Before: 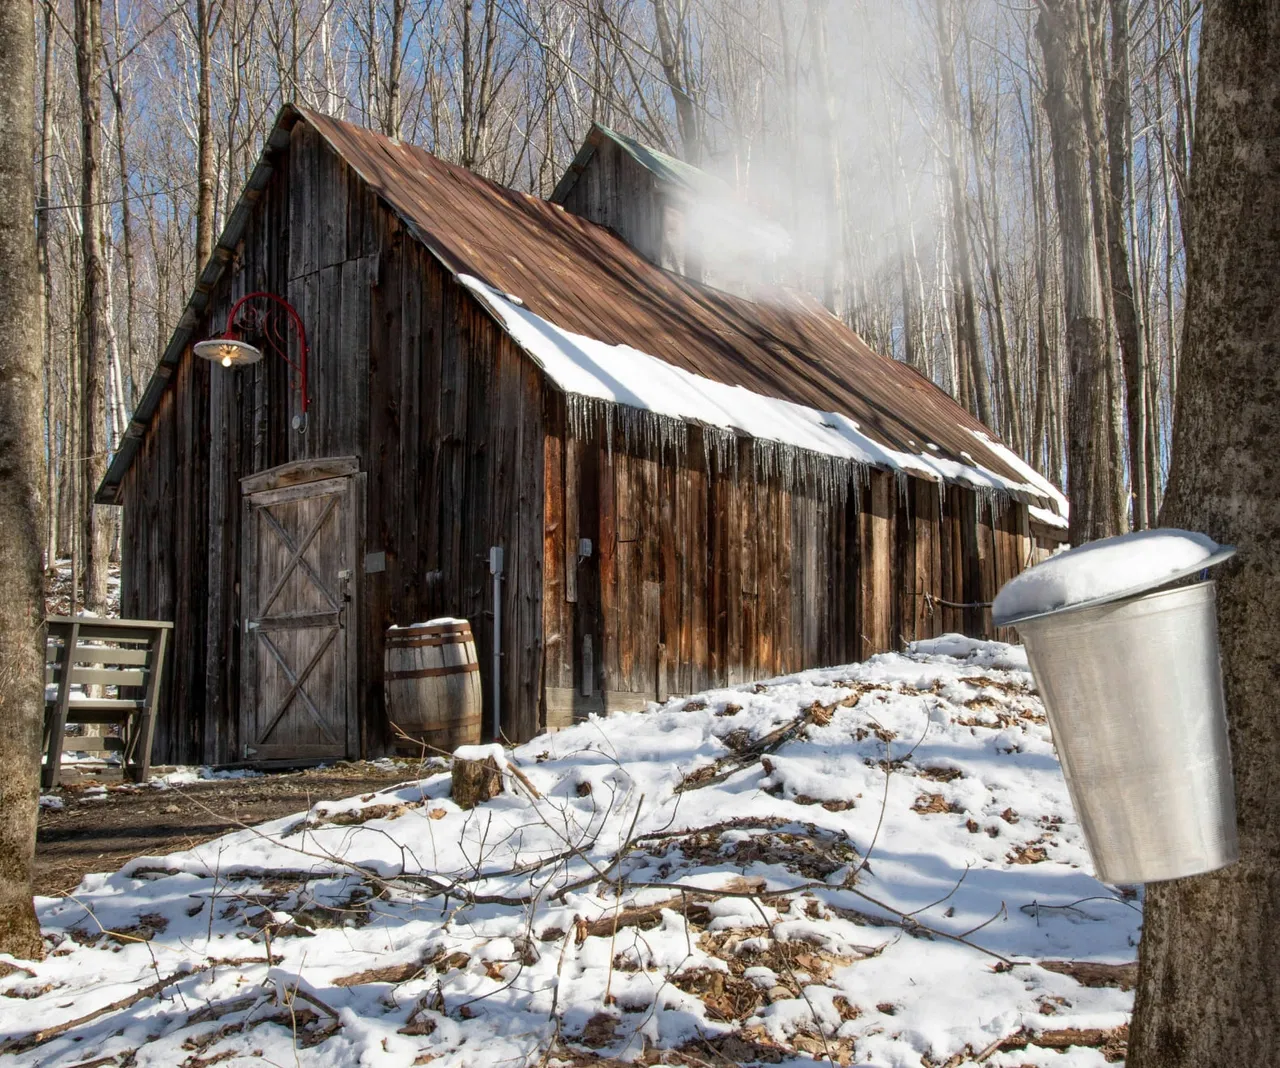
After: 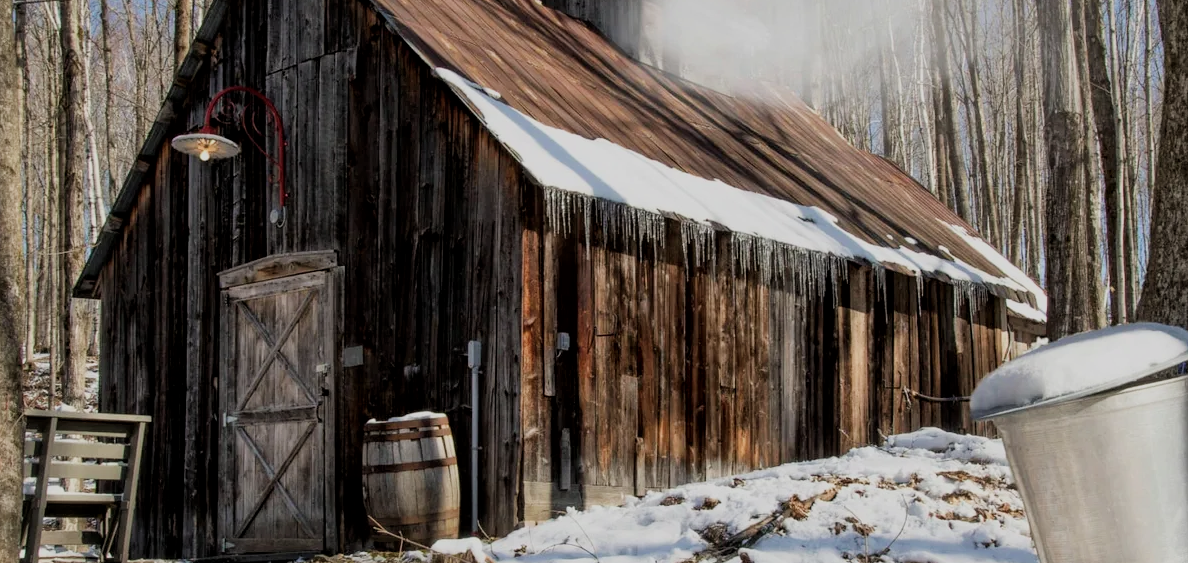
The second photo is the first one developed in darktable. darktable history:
local contrast: mode bilateral grid, contrast 20, coarseness 51, detail 119%, midtone range 0.2
filmic rgb: black relative exposure -16 EV, white relative exposure 6.91 EV, hardness 4.67, color science v4 (2020)
crop: left 1.784%, top 19.328%, right 5.34%, bottom 27.935%
